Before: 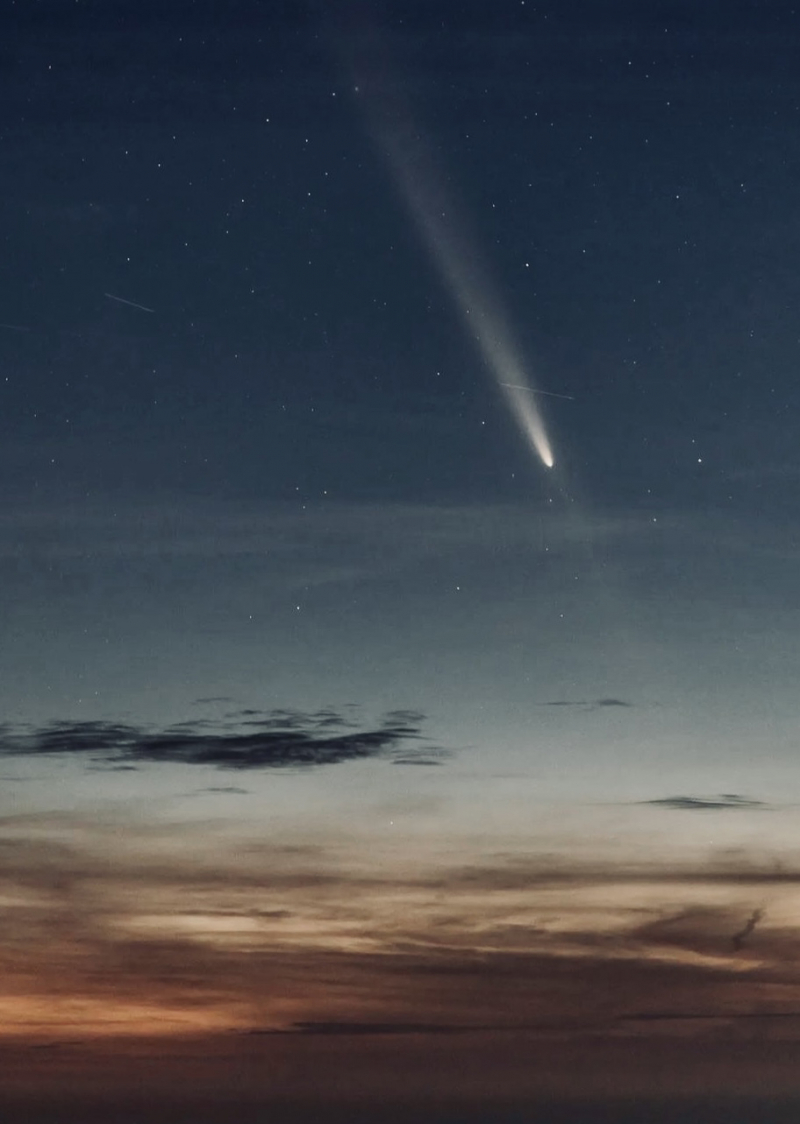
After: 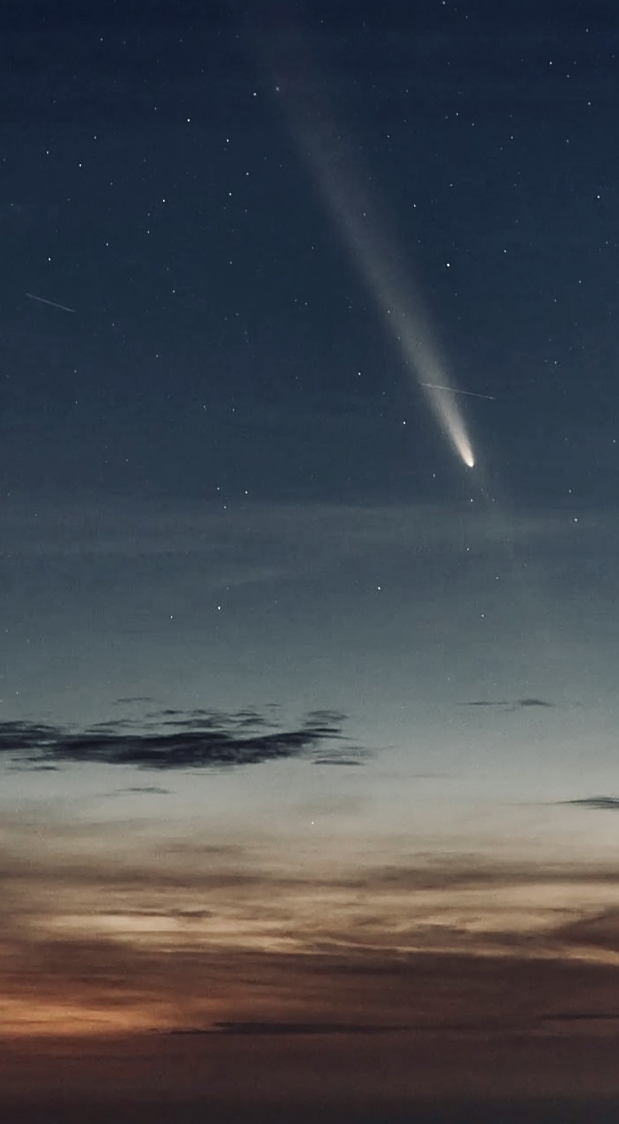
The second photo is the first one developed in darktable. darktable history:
sharpen: on, module defaults
crop: left 9.88%, right 12.664%
